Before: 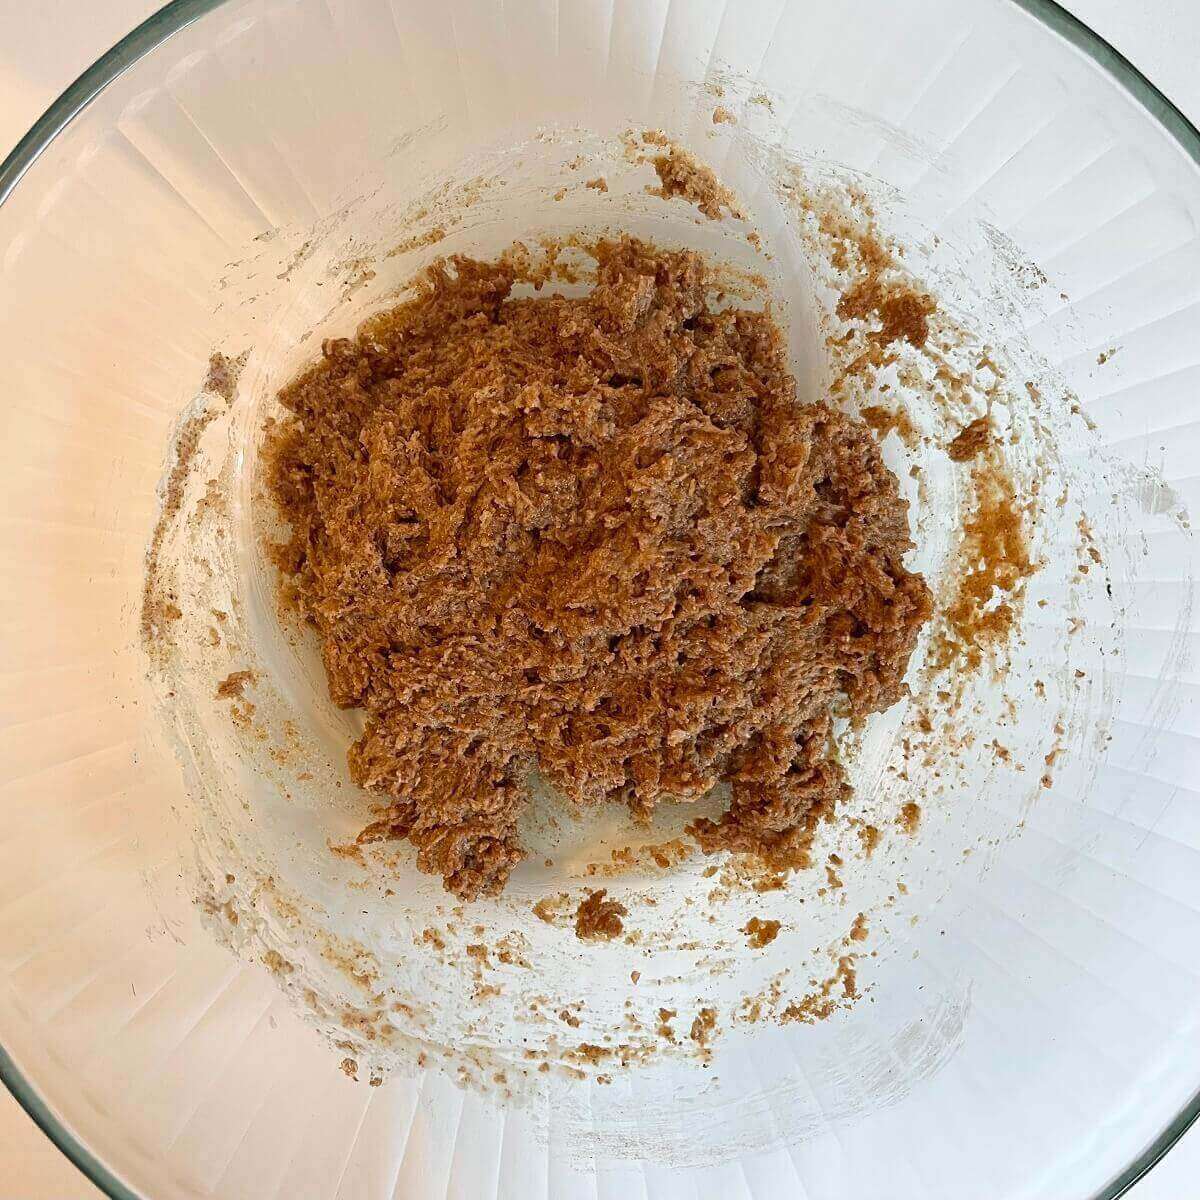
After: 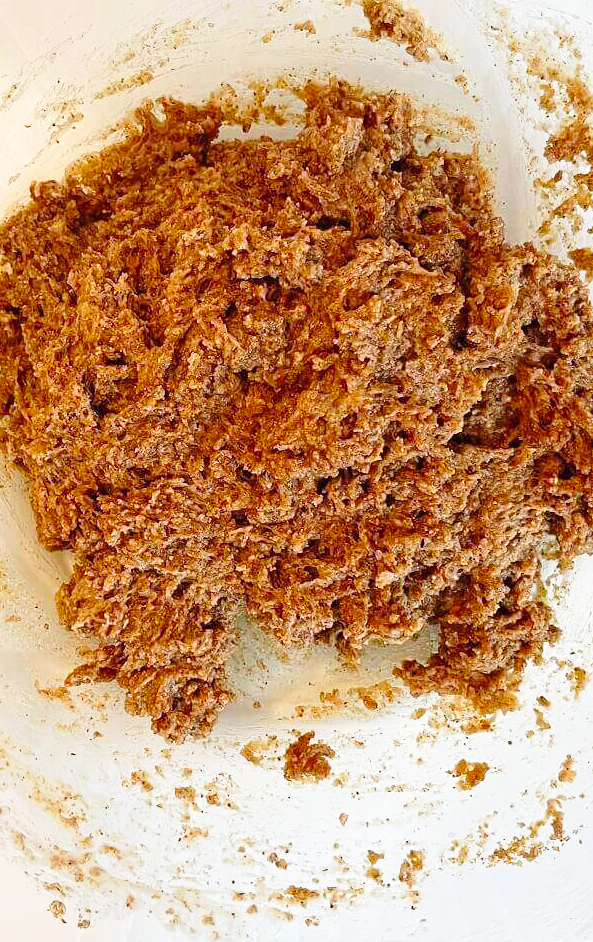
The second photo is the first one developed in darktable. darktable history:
crop and rotate: angle 0.02°, left 24.353%, top 13.219%, right 26.156%, bottom 8.224%
base curve: curves: ch0 [(0, 0) (0.028, 0.03) (0.121, 0.232) (0.46, 0.748) (0.859, 0.968) (1, 1)], preserve colors none
